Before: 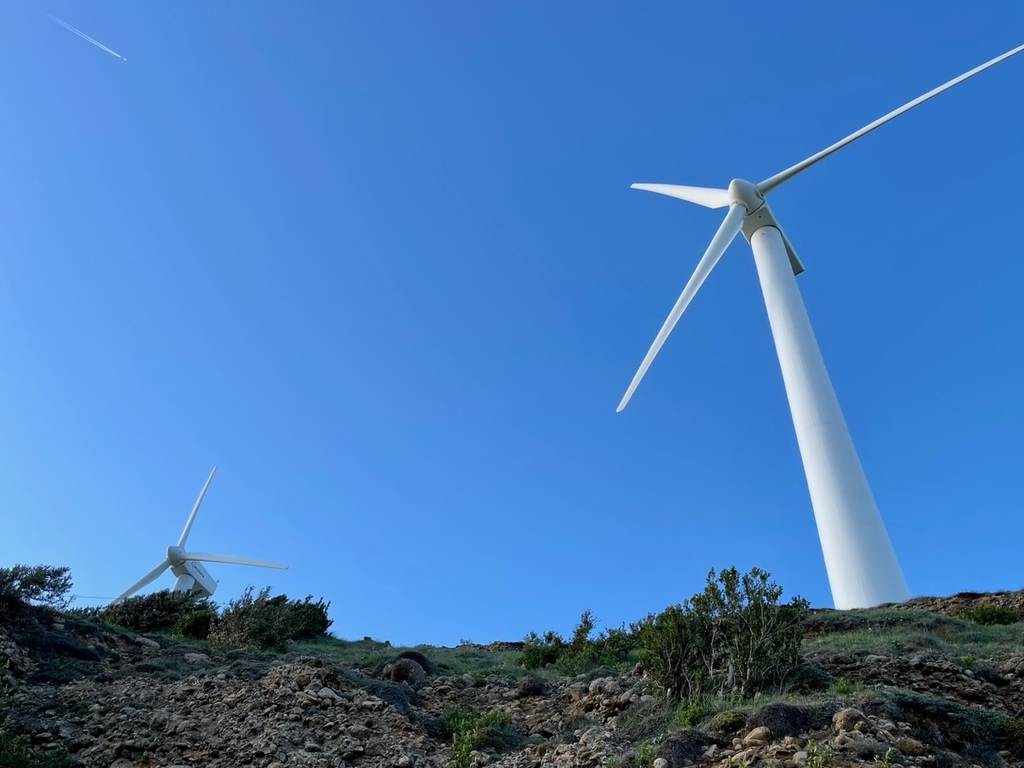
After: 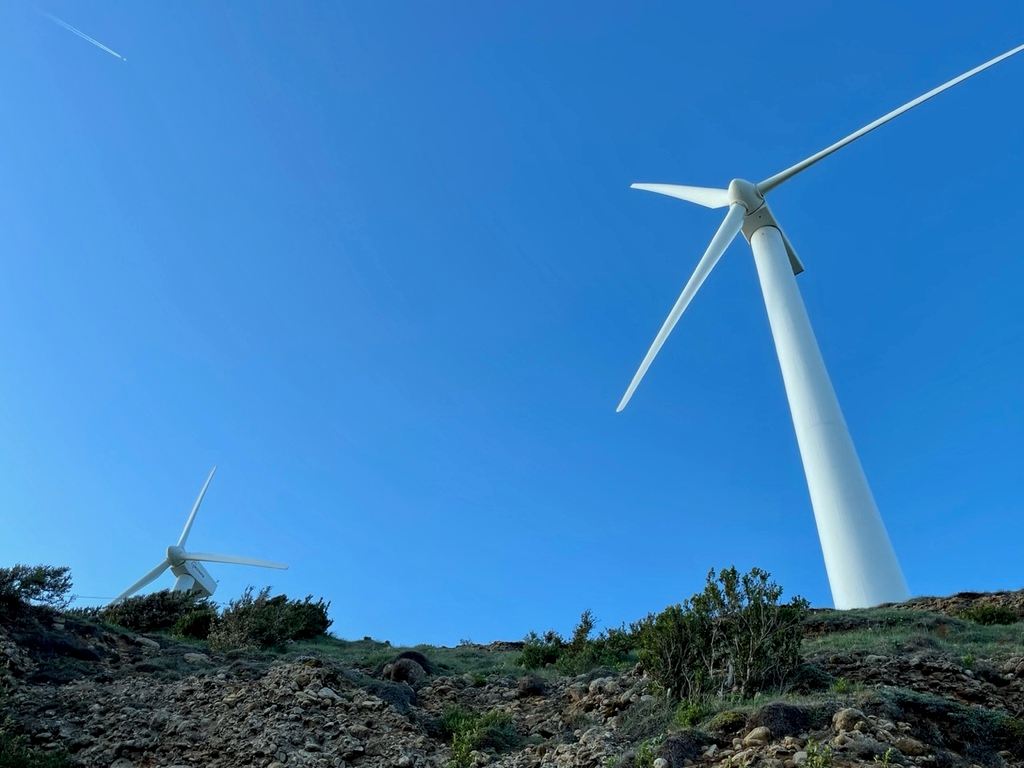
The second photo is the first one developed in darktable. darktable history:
color correction: highlights a* -6.69, highlights b* 0.49
exposure: compensate highlight preservation false
local contrast: highlights 100%, shadows 100%, detail 120%, midtone range 0.2
